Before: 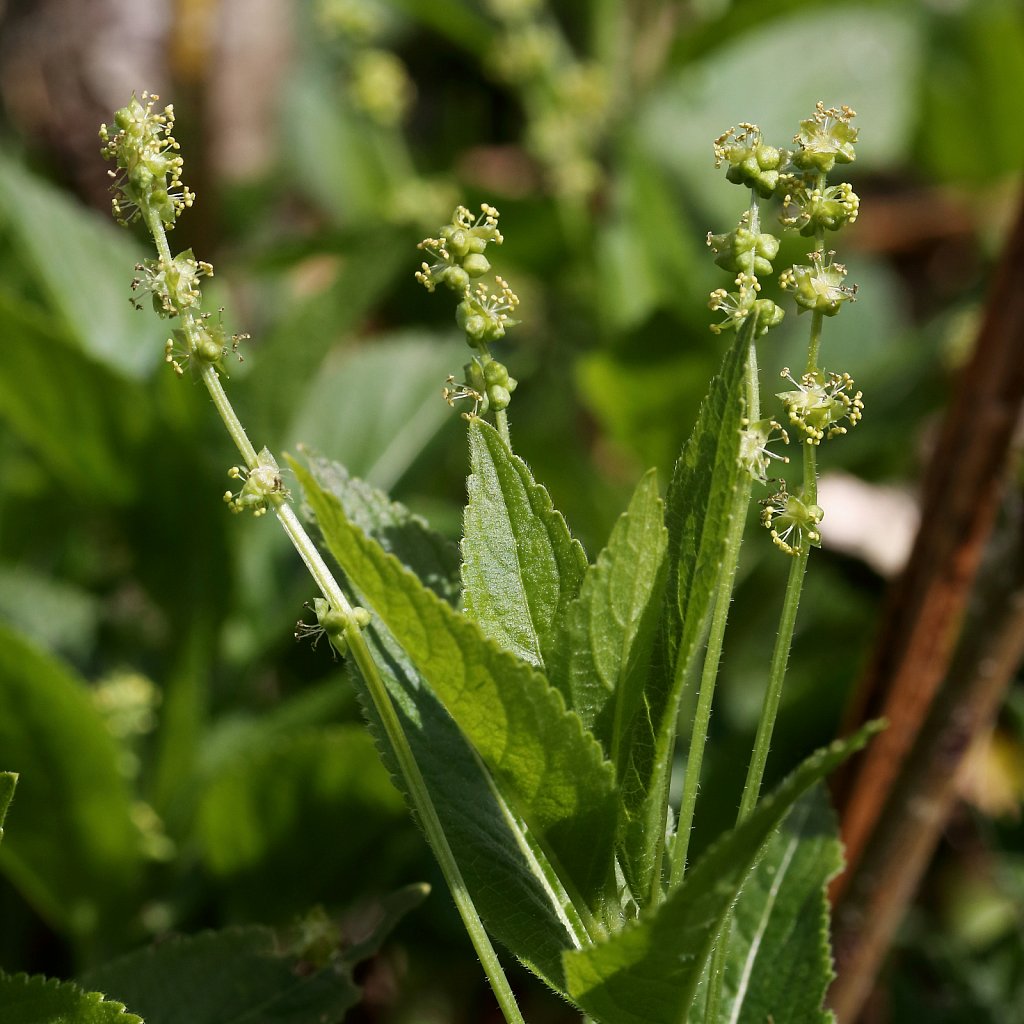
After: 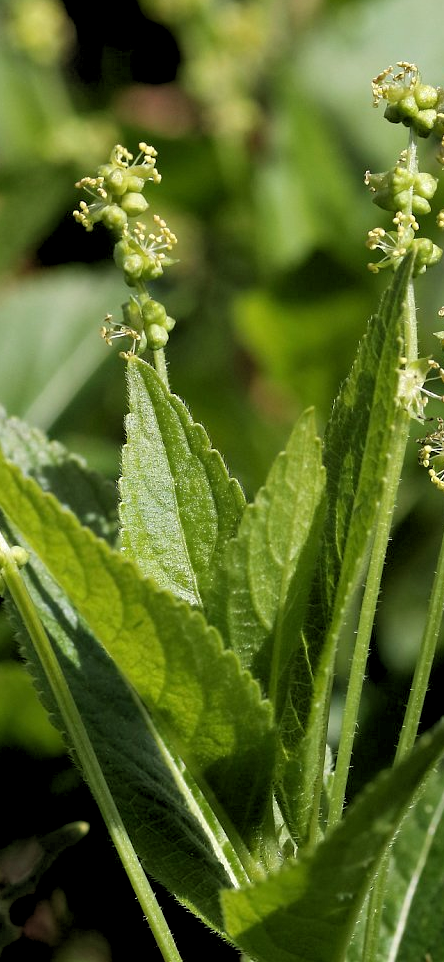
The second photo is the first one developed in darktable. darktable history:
crop: left 33.452%, top 6.025%, right 23.155%
rgb levels: levels [[0.013, 0.434, 0.89], [0, 0.5, 1], [0, 0.5, 1]]
